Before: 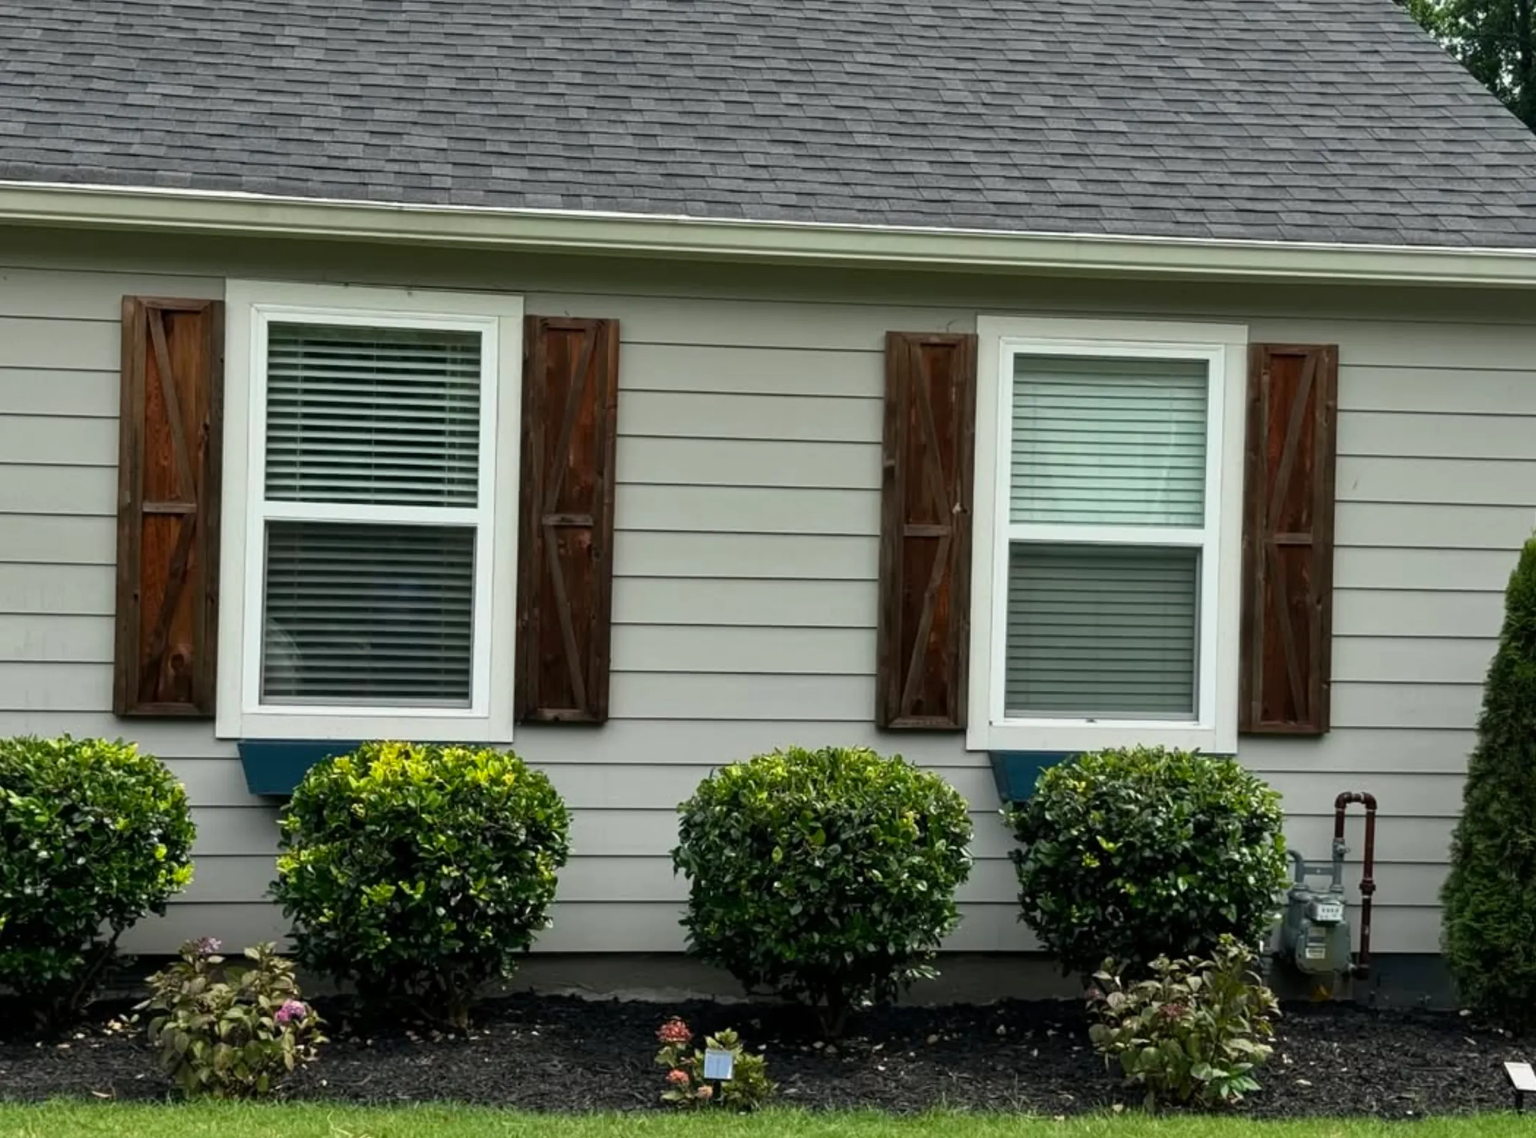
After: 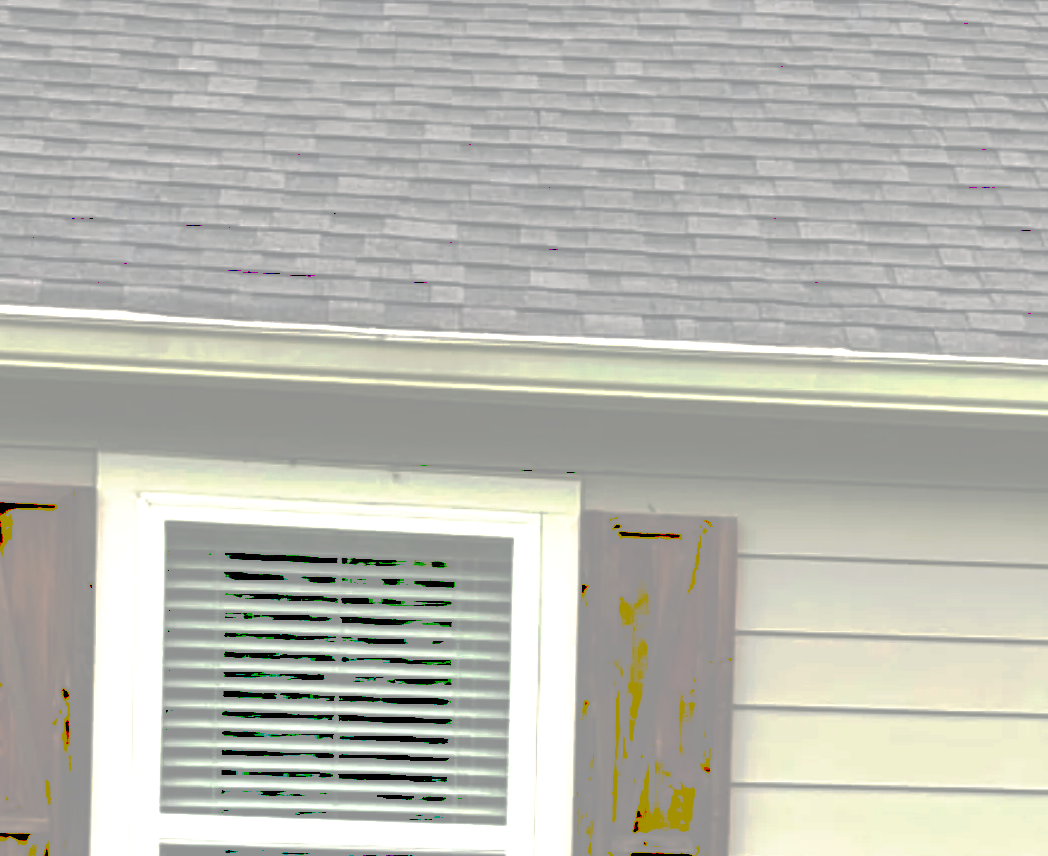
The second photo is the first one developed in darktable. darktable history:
base curve: curves: ch0 [(0.017, 0) (0.425, 0.441) (0.844, 0.933) (1, 1)], preserve colors none
tone curve: curves: ch0 [(0, 0) (0.003, 0.6) (0.011, 0.6) (0.025, 0.601) (0.044, 0.601) (0.069, 0.601) (0.1, 0.601) (0.136, 0.602) (0.177, 0.605) (0.224, 0.609) (0.277, 0.615) (0.335, 0.625) (0.399, 0.633) (0.468, 0.654) (0.543, 0.676) (0.623, 0.71) (0.709, 0.753) (0.801, 0.802) (0.898, 0.85) (1, 1)], preserve colors none
color balance rgb: shadows lift › hue 87.51°, highlights gain › chroma 1.62%, highlights gain › hue 55.1°, global offset › chroma 0.06%, global offset › hue 253.66°, linear chroma grading › global chroma 0.5%
crop and rotate: left 10.817%, top 0.062%, right 47.194%, bottom 53.626%
white balance: emerald 1
exposure: black level correction 0, exposure 1 EV, compensate exposure bias true, compensate highlight preservation false
